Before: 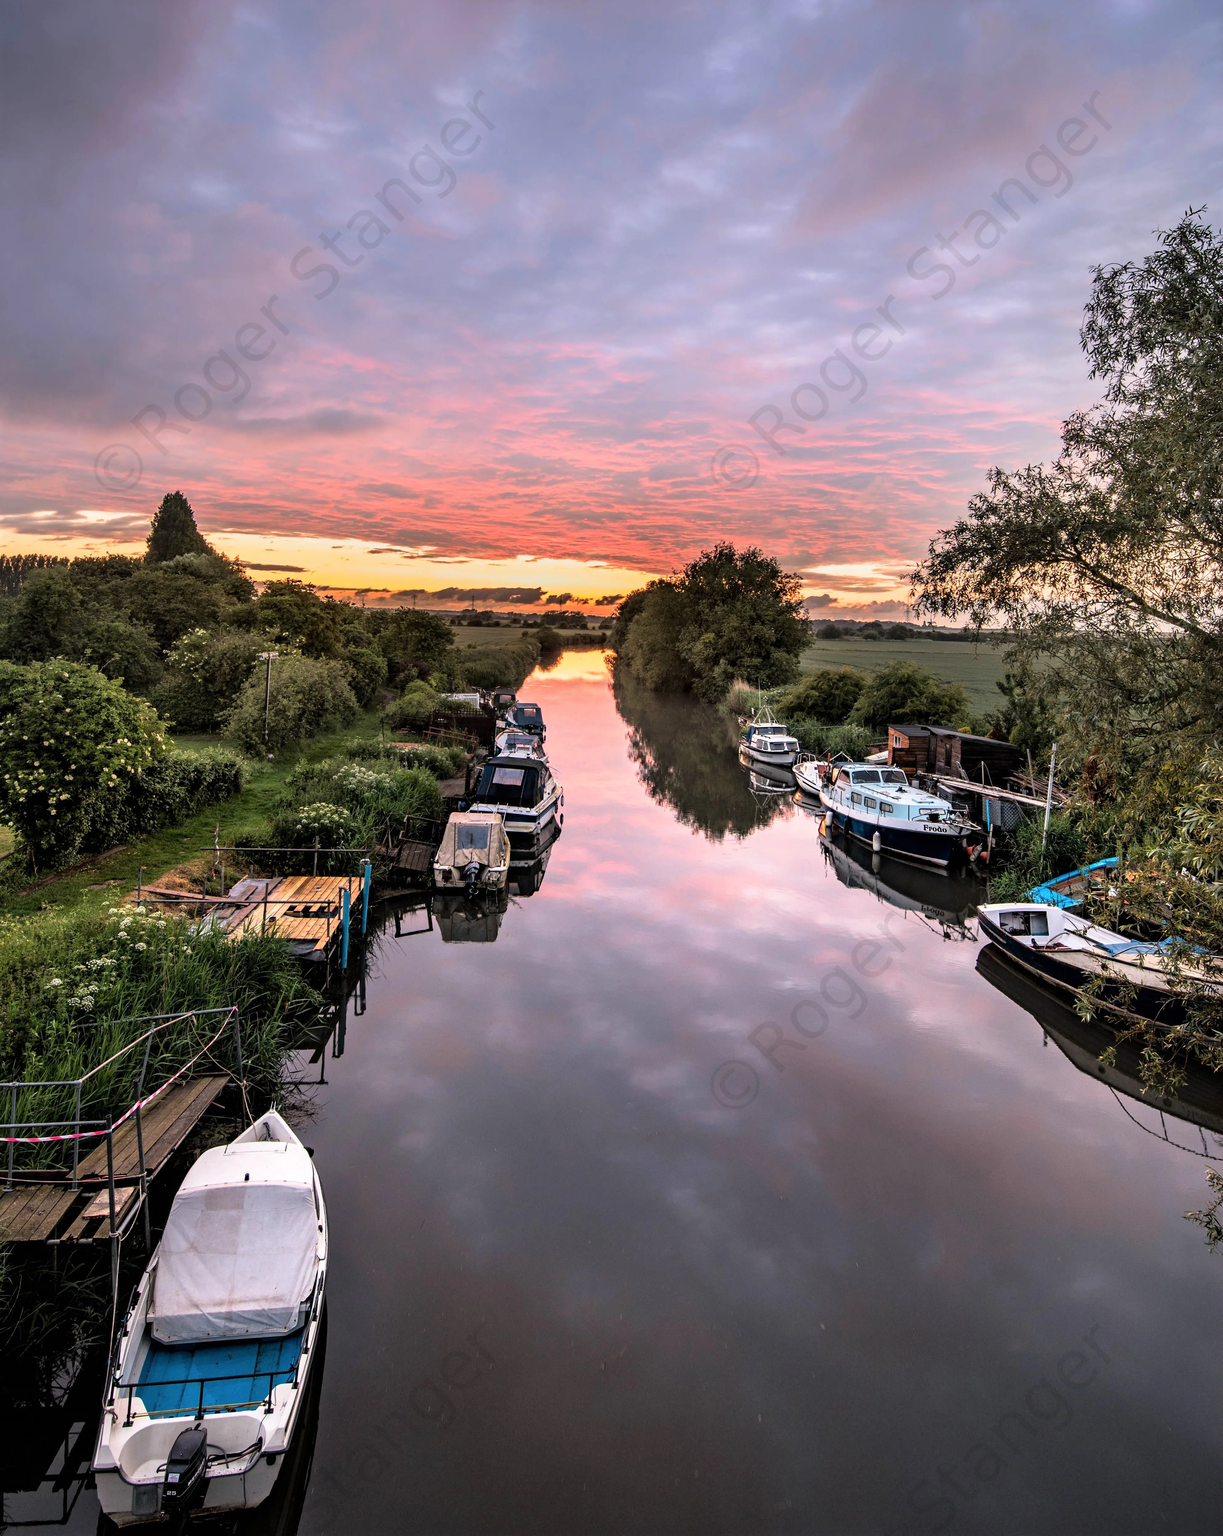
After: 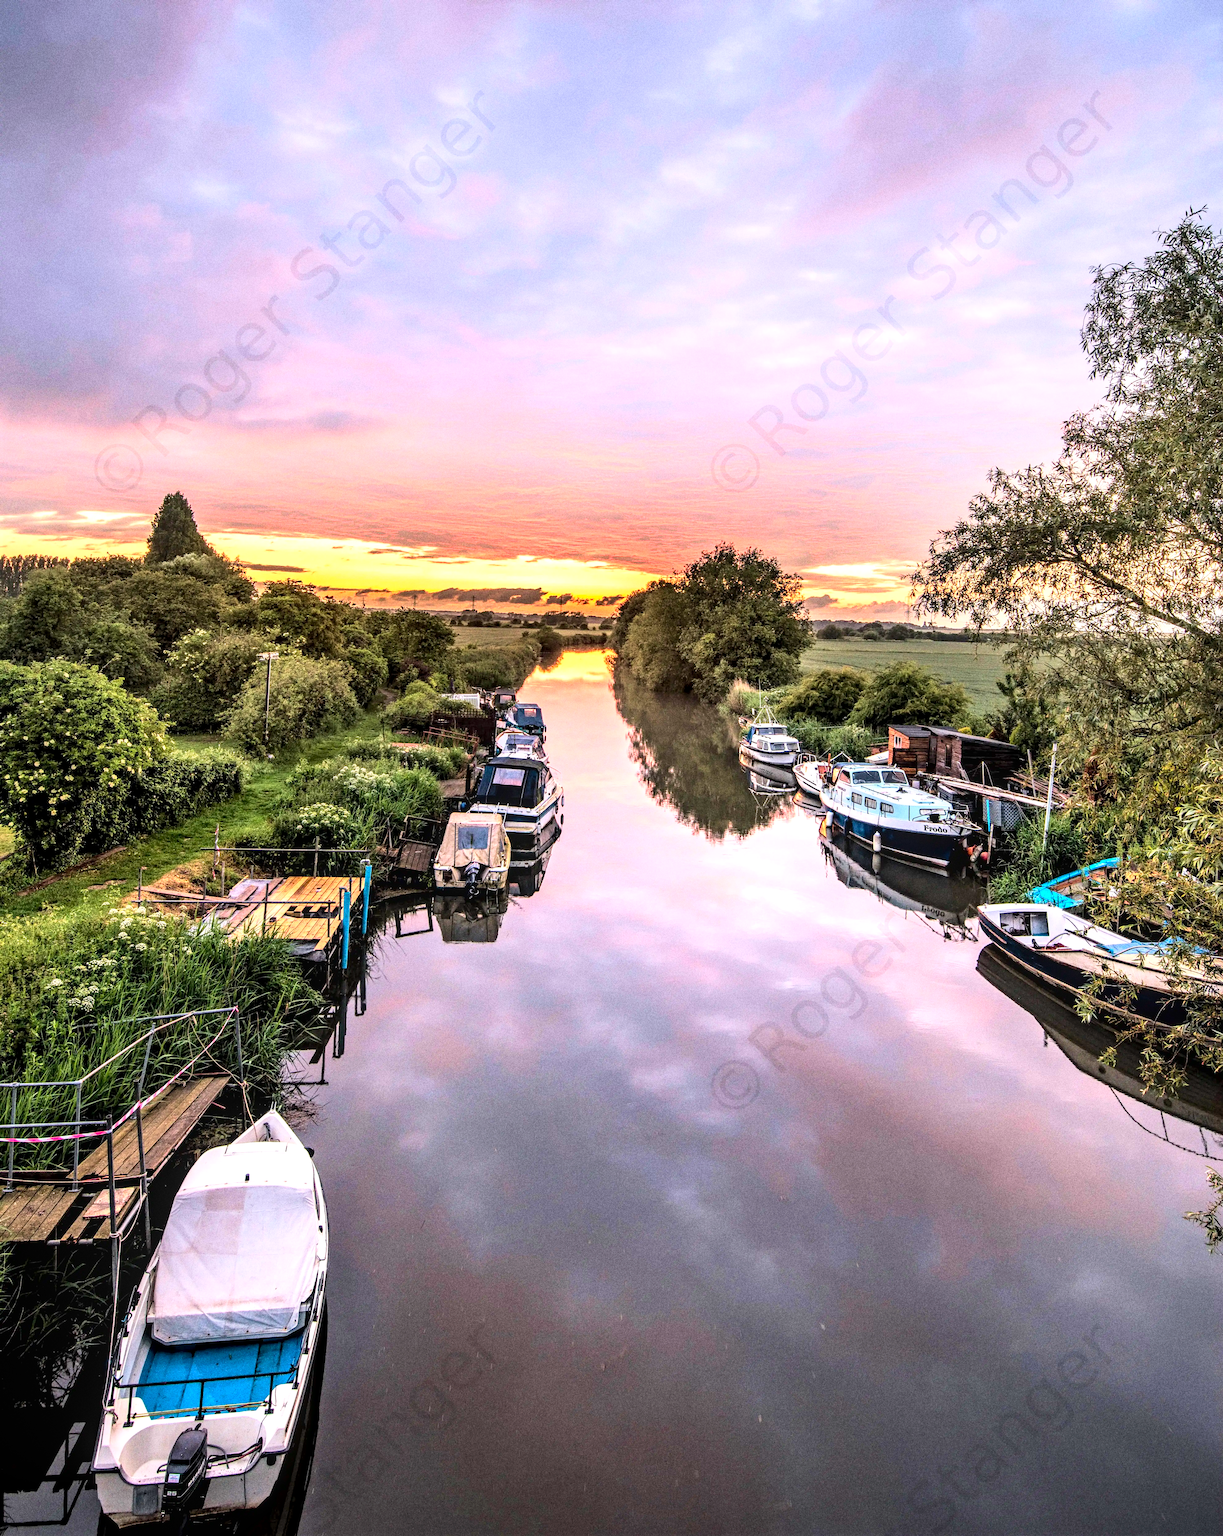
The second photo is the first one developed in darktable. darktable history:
velvia: on, module defaults
contrast brightness saturation: contrast 0.2, brightness 0.16, saturation 0.22
grain: coarseness 0.09 ISO, strength 40%
local contrast: on, module defaults
exposure: black level correction 0.001, exposure 0.675 EV, compensate highlight preservation false
